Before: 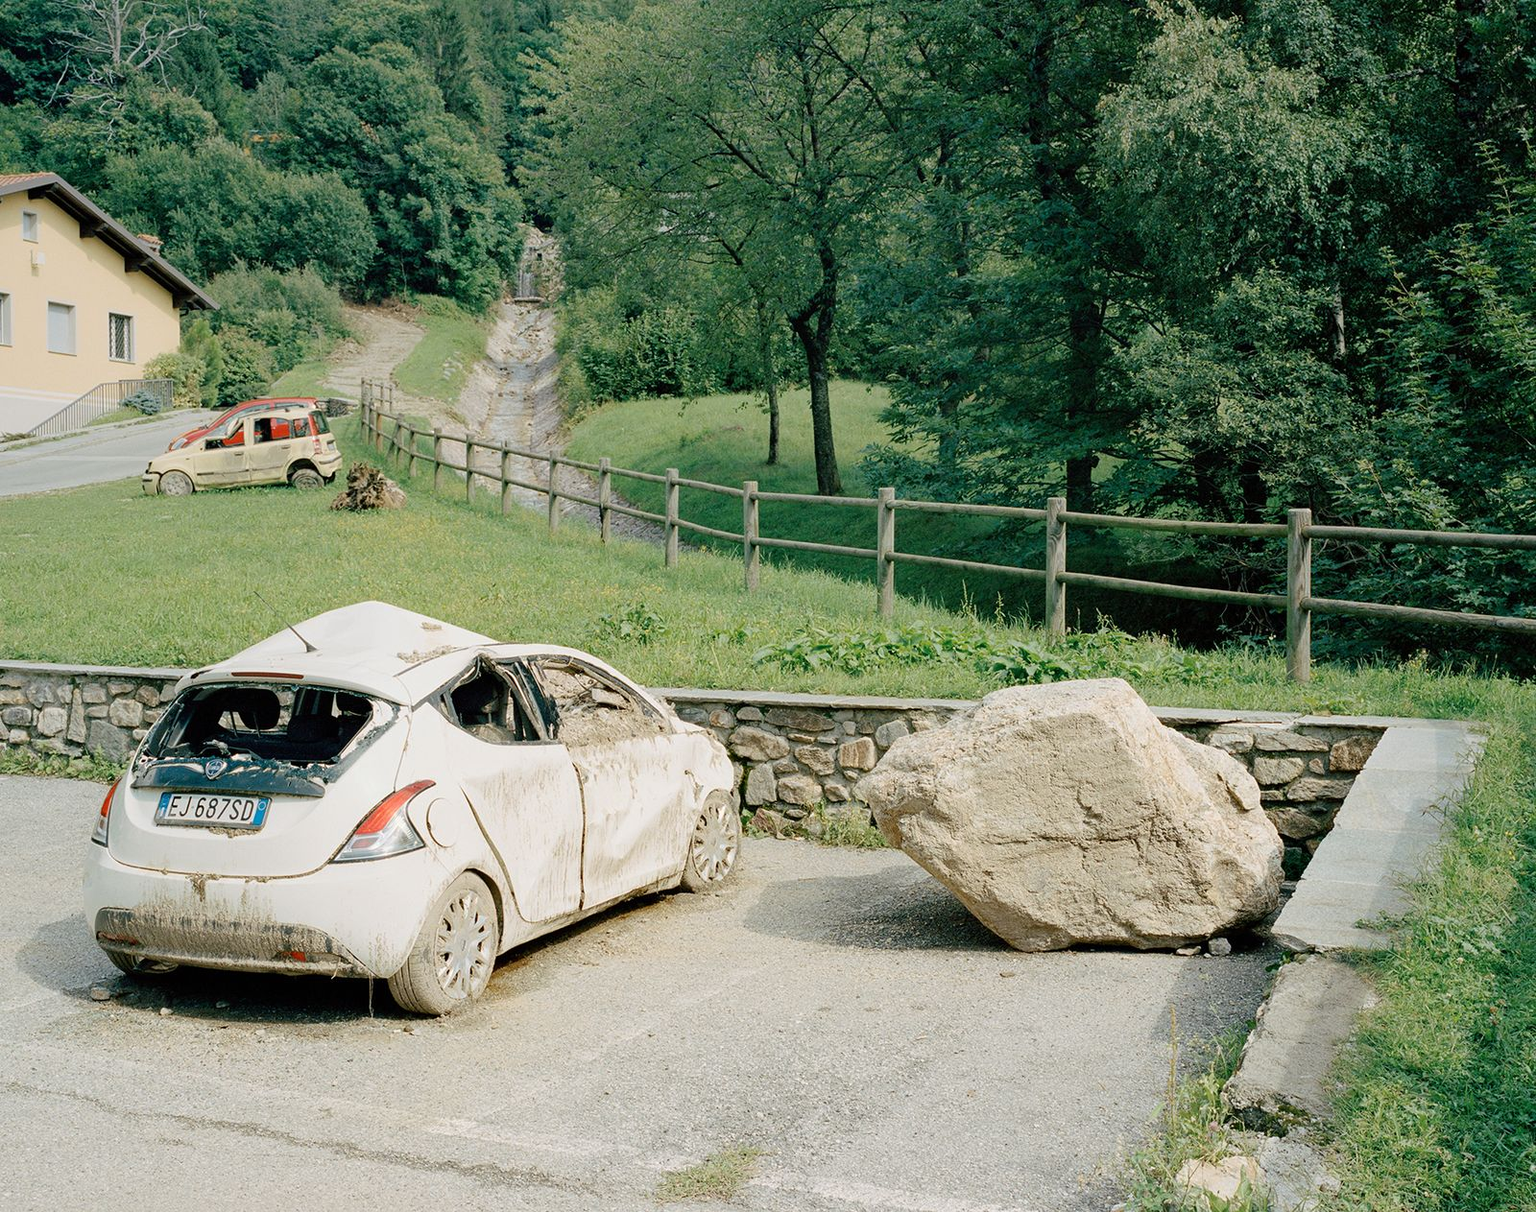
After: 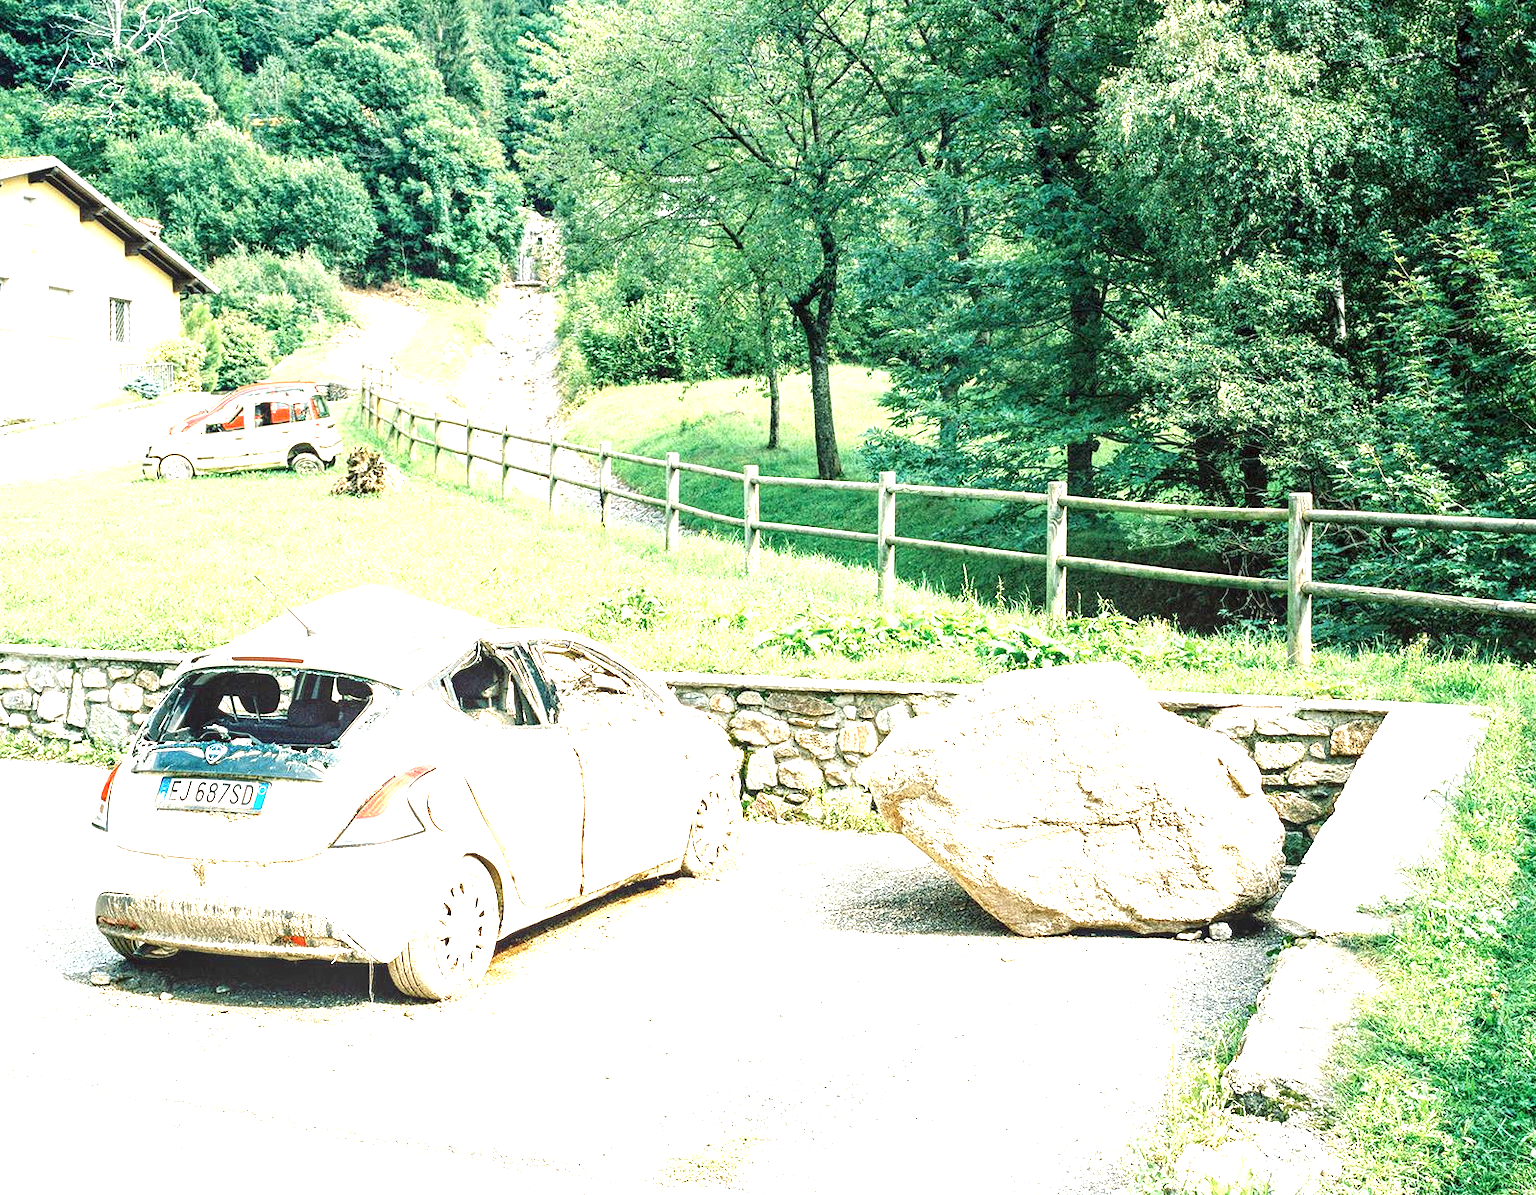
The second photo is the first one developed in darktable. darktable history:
exposure: exposure 2.021 EV, compensate highlight preservation false
local contrast: detail 130%
crop: top 1.387%, right 0.059%
